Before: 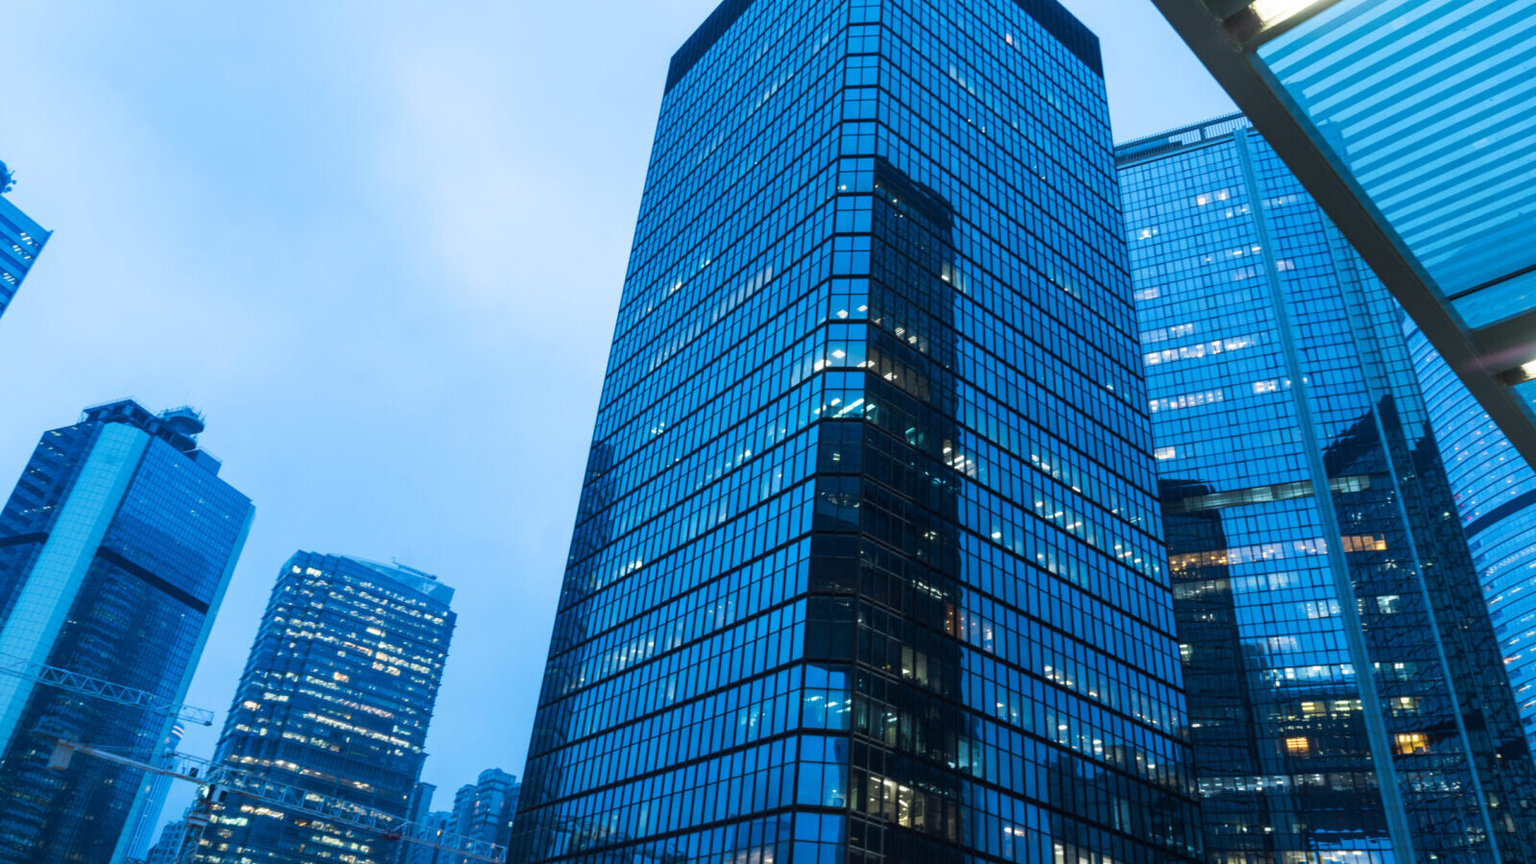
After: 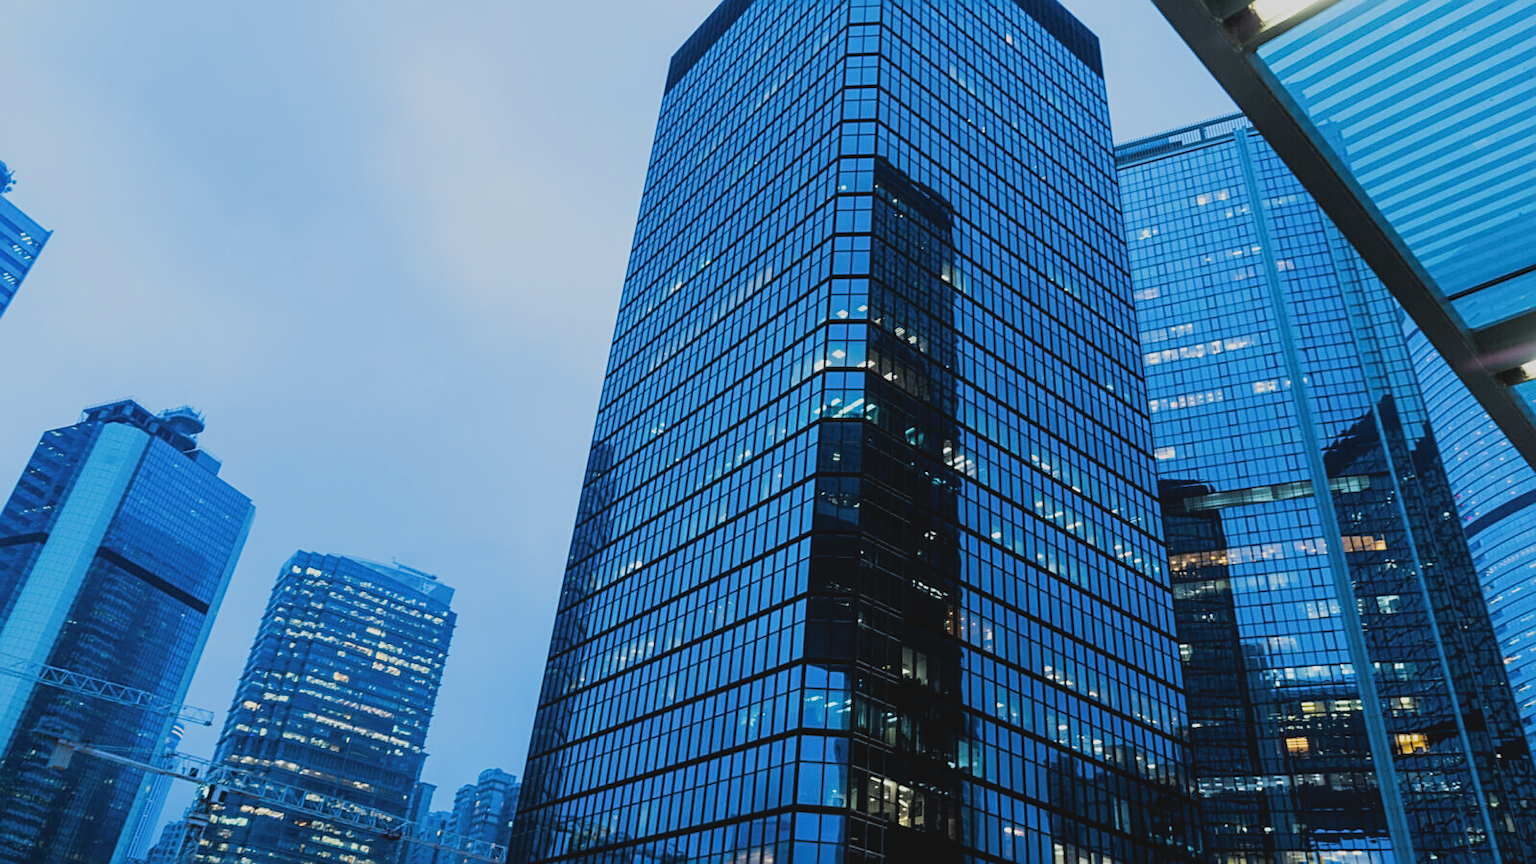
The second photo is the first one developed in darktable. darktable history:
sharpen: on, module defaults
filmic rgb: black relative exposure -7.74 EV, white relative exposure 4.4 EV, hardness 3.76, latitude 49.62%, contrast 1.101
contrast brightness saturation: contrast -0.118
